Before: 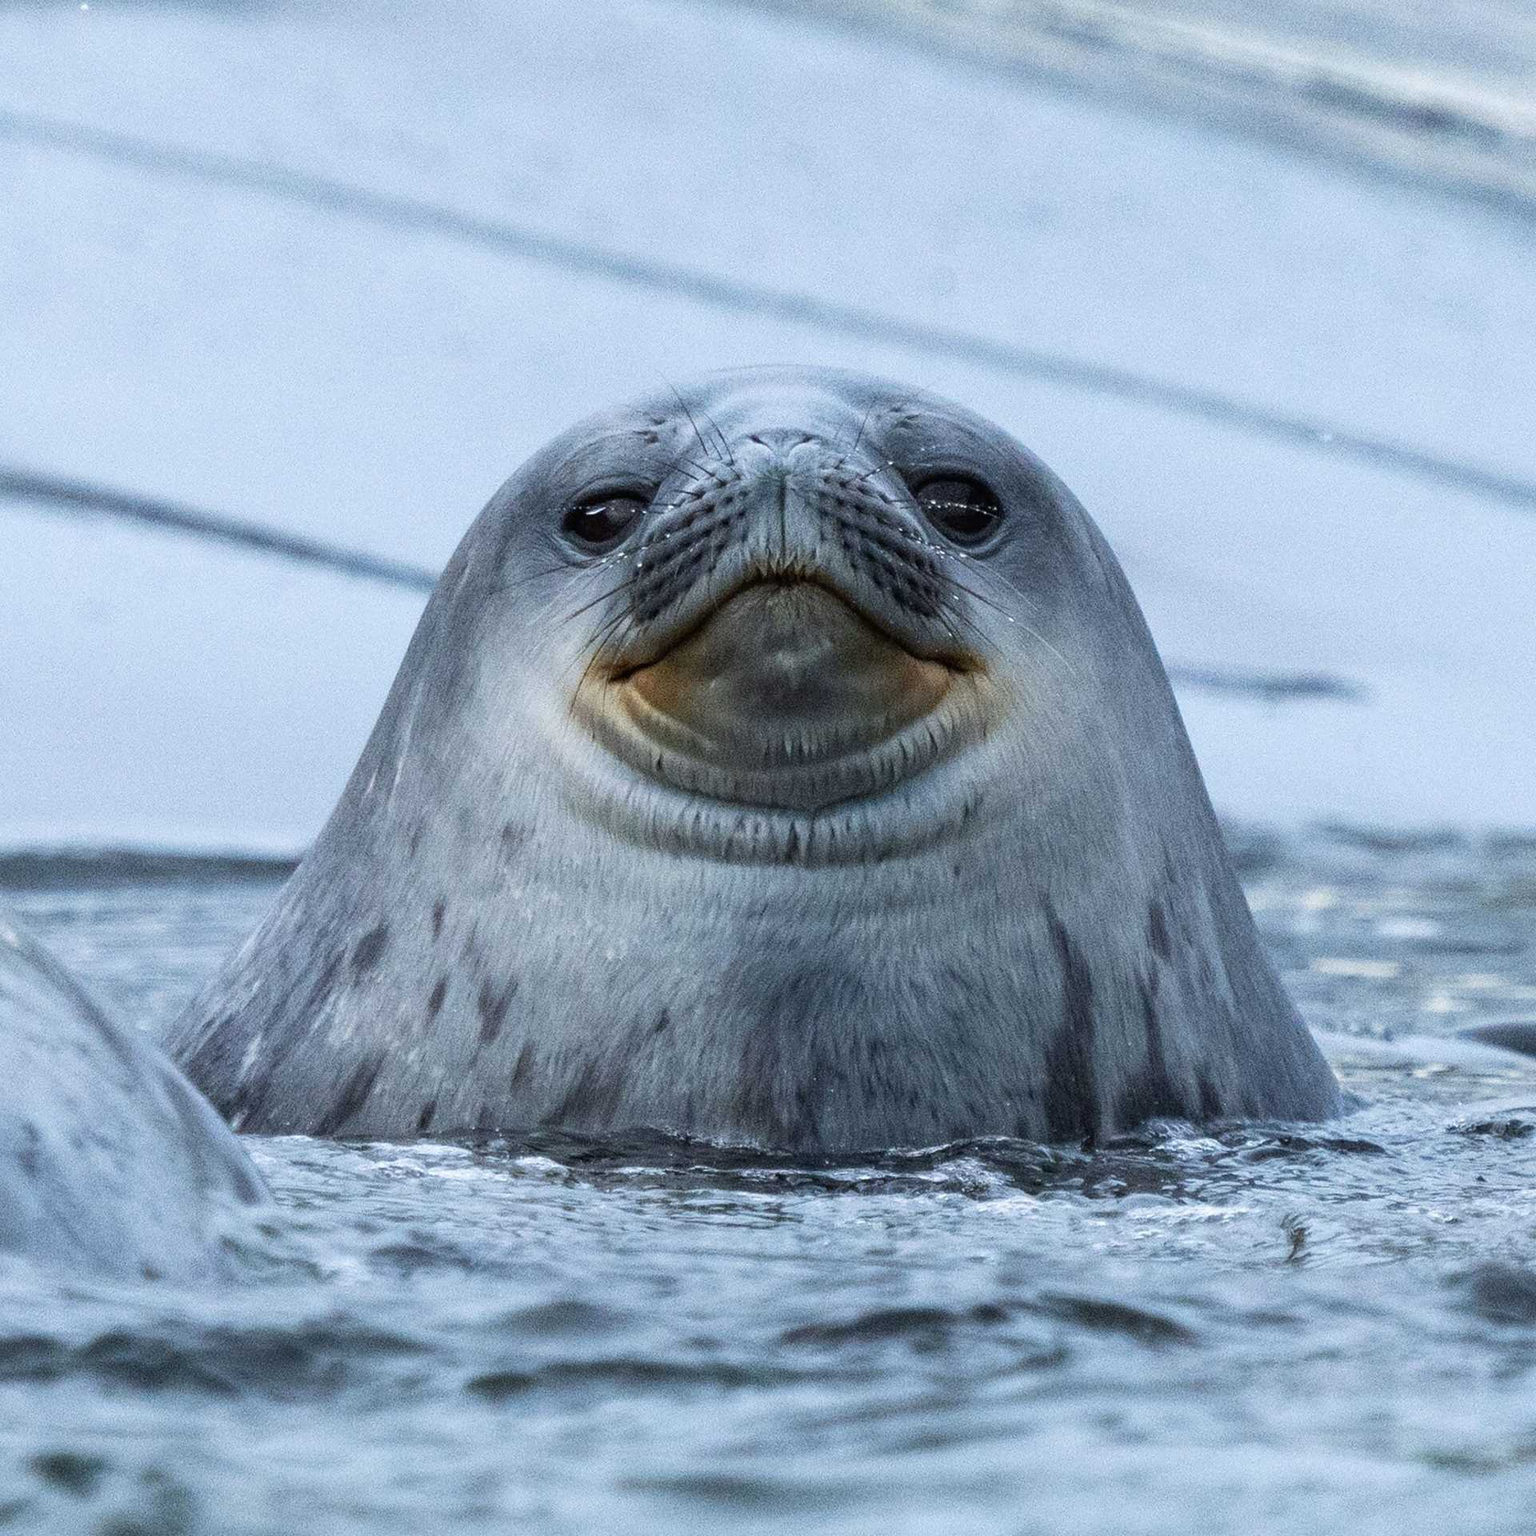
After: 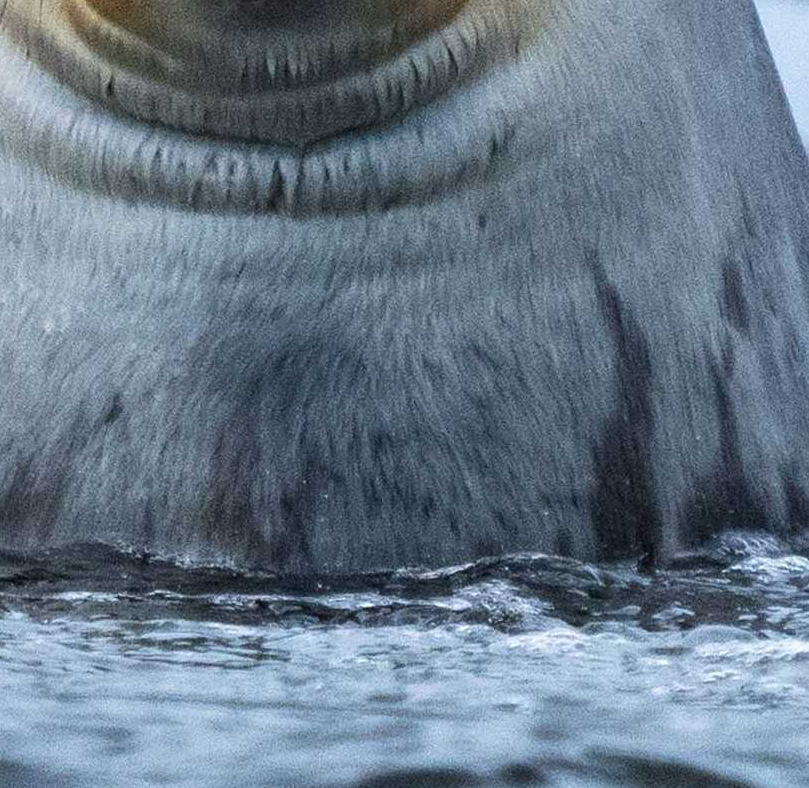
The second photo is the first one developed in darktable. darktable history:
crop: left 37.221%, top 45.169%, right 20.63%, bottom 13.777%
local contrast: mode bilateral grid, contrast 100, coarseness 100, detail 108%, midtone range 0.2
